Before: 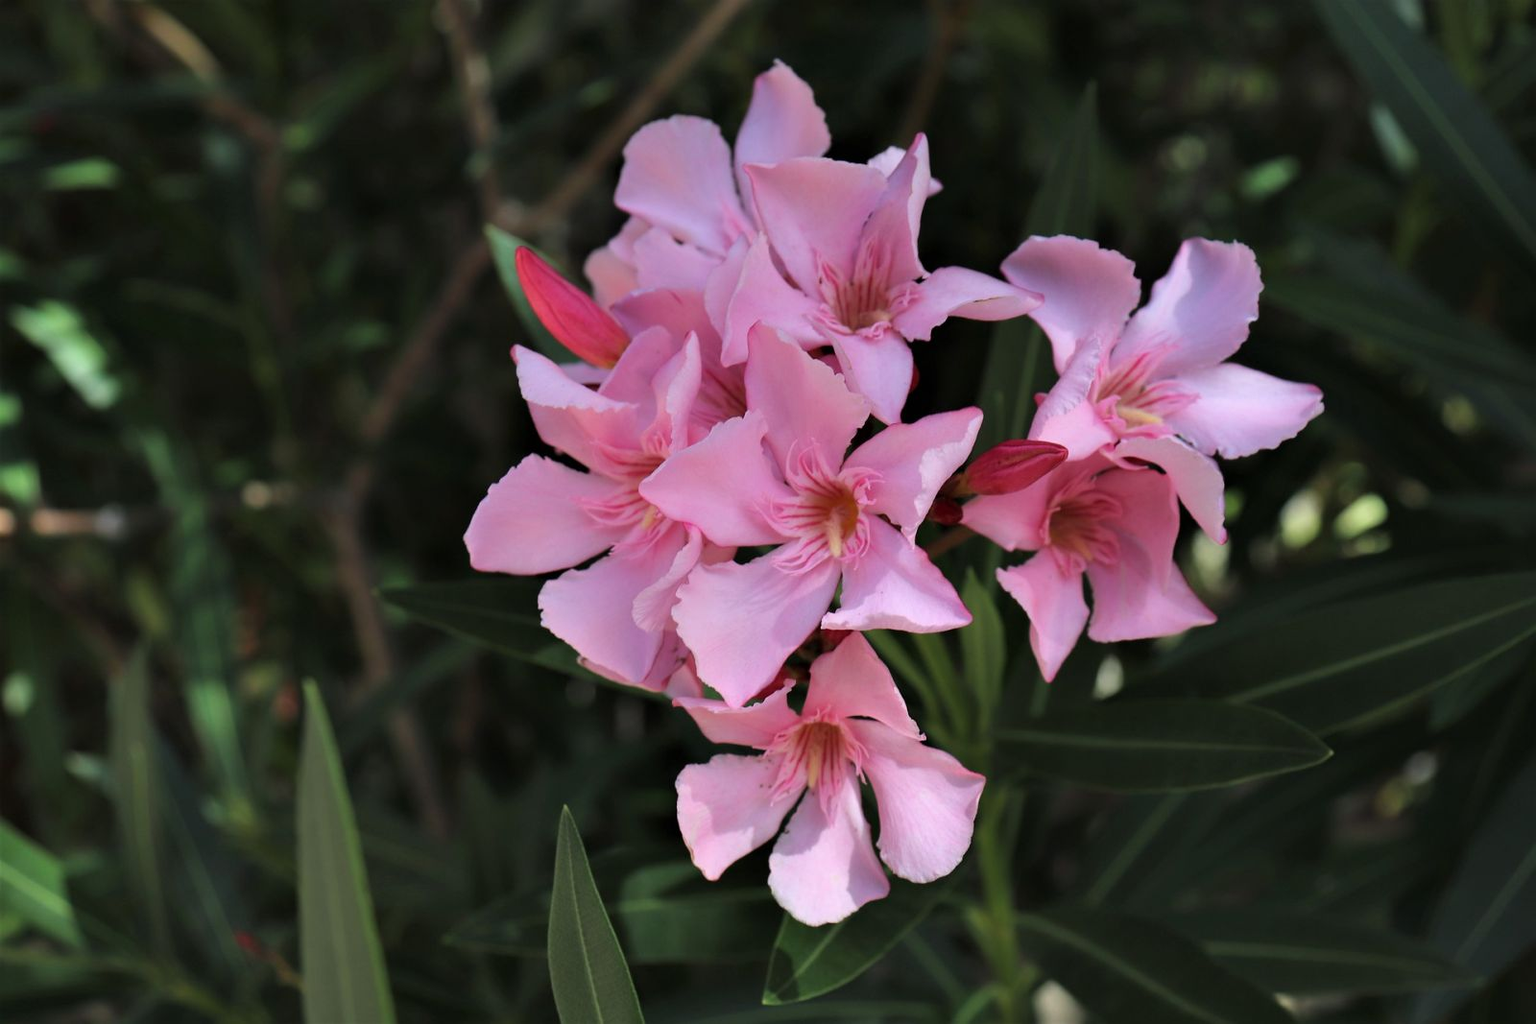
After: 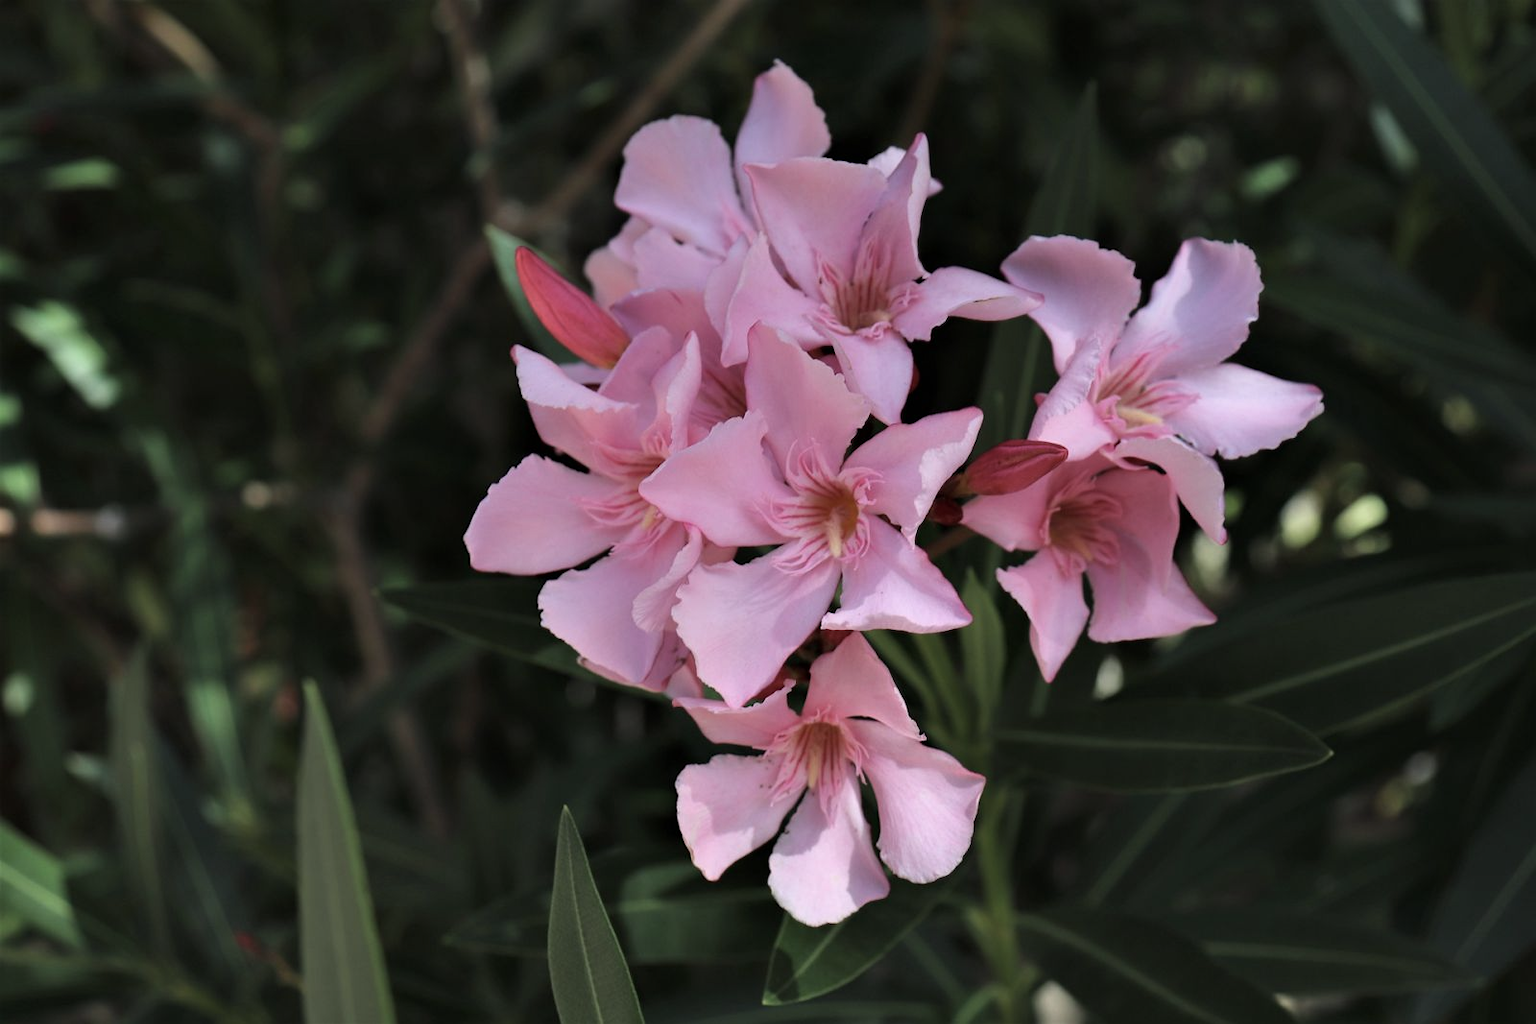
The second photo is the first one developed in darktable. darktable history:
contrast brightness saturation: contrast 0.063, brightness -0.013, saturation -0.239
